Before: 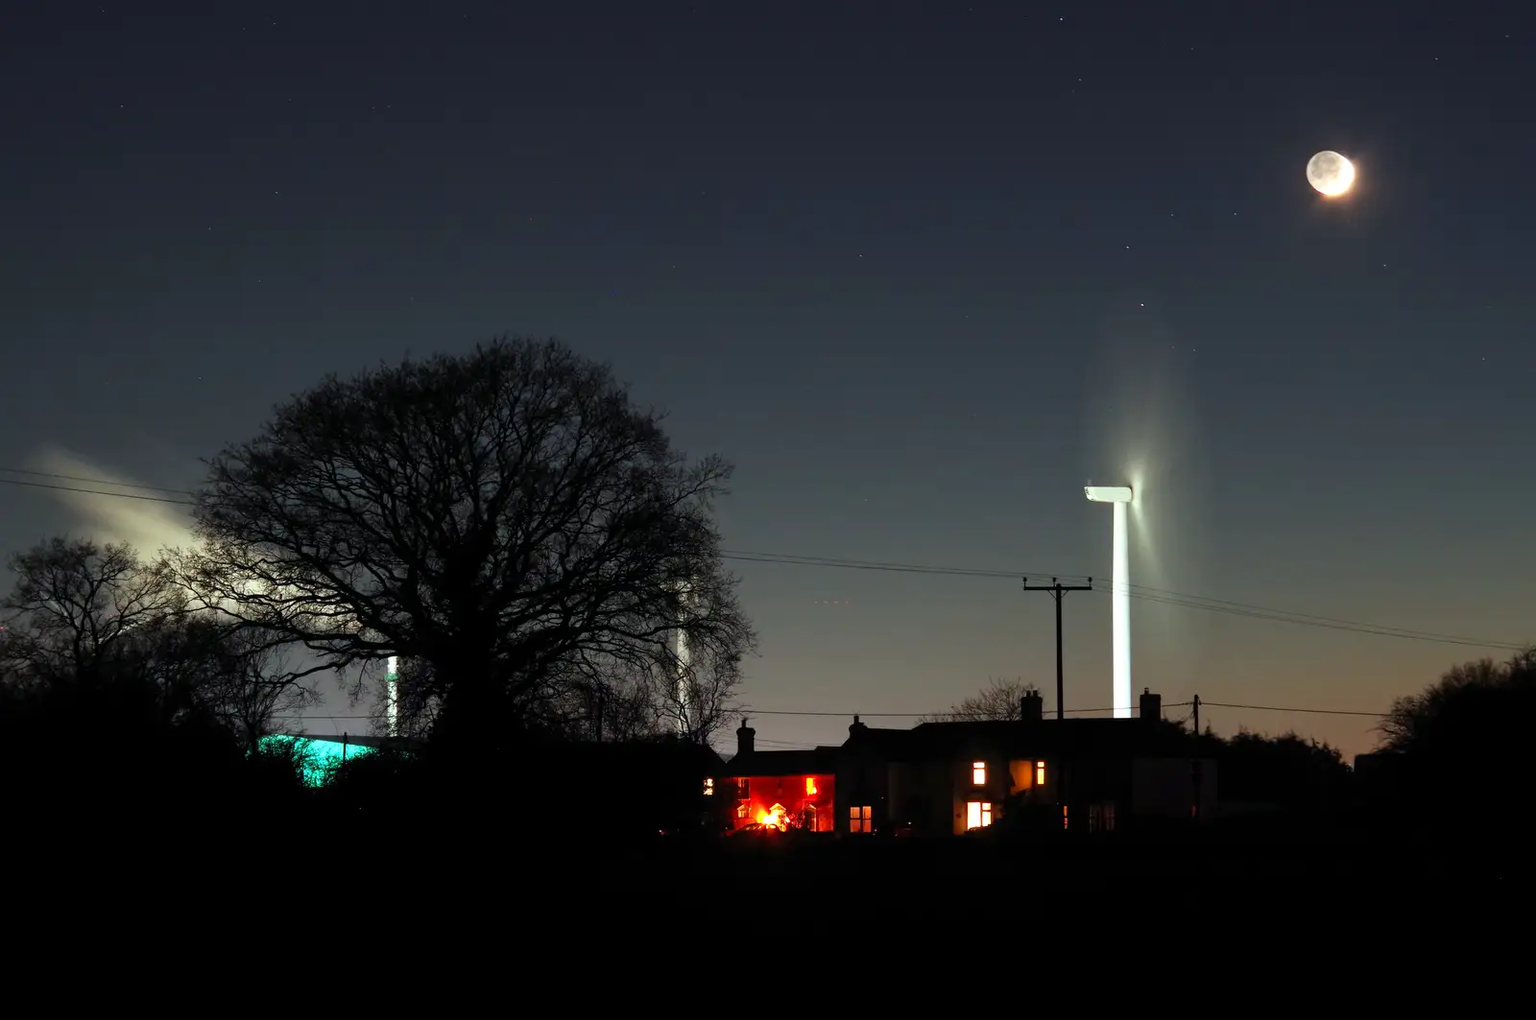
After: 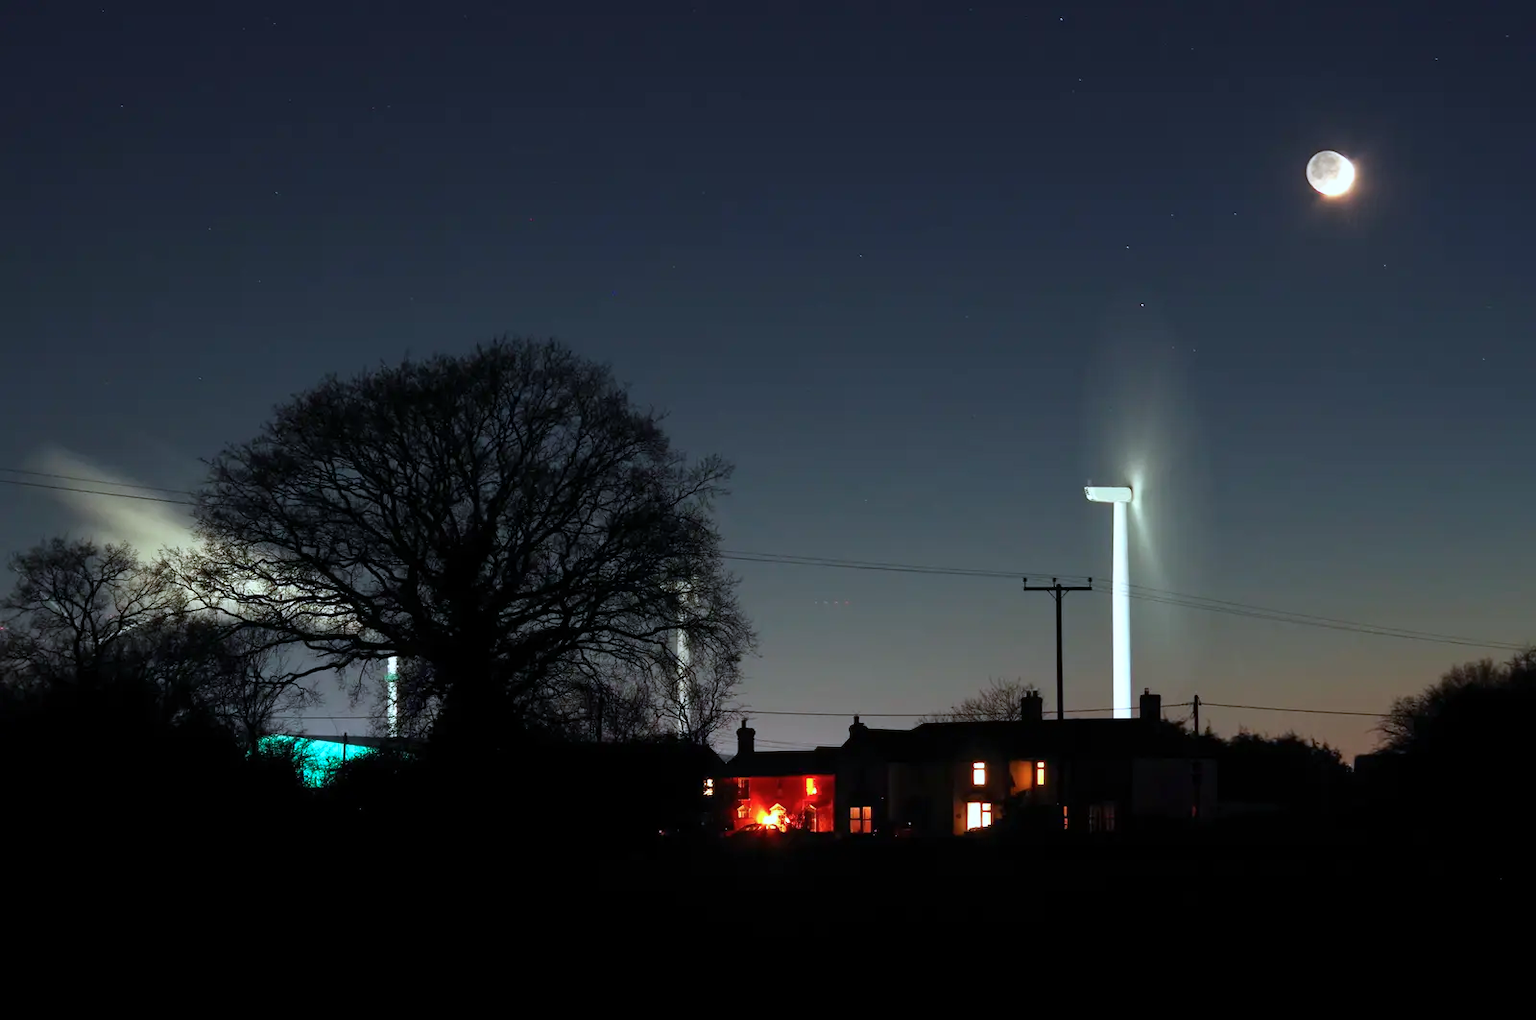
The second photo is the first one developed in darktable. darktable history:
color calibration: x 0.37, y 0.382, temperature 4319.55 K
